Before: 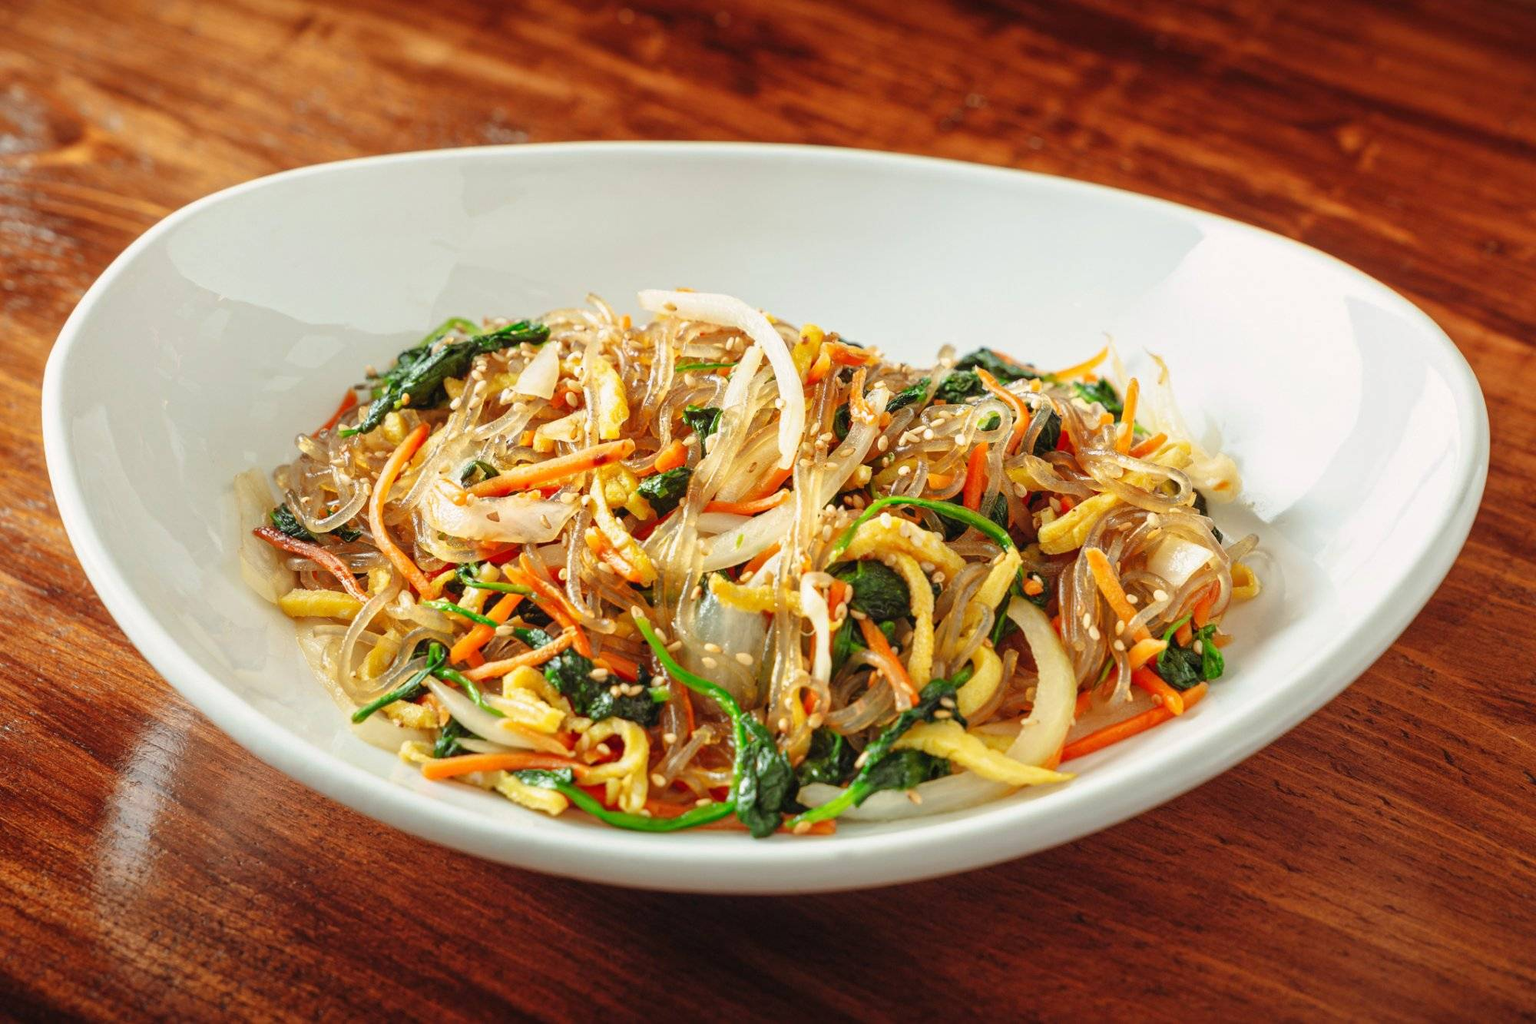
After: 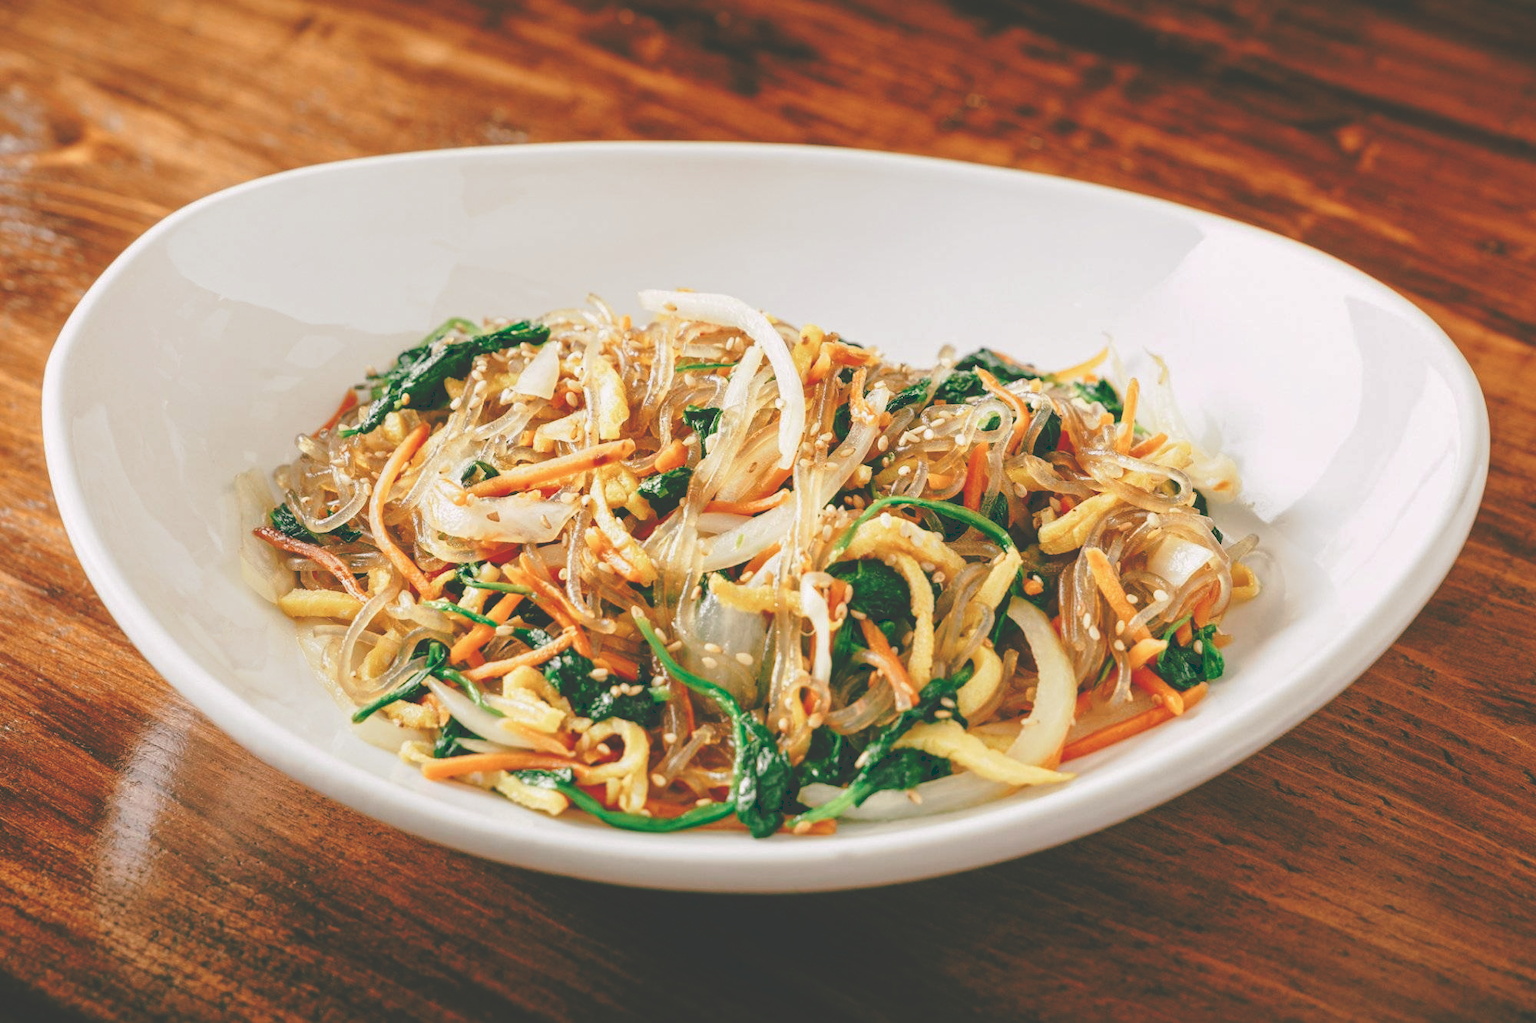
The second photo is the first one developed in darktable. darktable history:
tone curve: curves: ch0 [(0, 0) (0.003, 0.211) (0.011, 0.211) (0.025, 0.215) (0.044, 0.218) (0.069, 0.224) (0.1, 0.227) (0.136, 0.233) (0.177, 0.247) (0.224, 0.275) (0.277, 0.309) (0.335, 0.366) (0.399, 0.438) (0.468, 0.515) (0.543, 0.586) (0.623, 0.658) (0.709, 0.735) (0.801, 0.821) (0.898, 0.889) (1, 1)], preserve colors none
color look up table: target L [93.21, 91.28, 89.09, 92.23, 89.6, 74.28, 71.96, 50.94, 52.63, 44.13, 39.41, 35.44, 23.1, 201.03, 94.19, 79.55, 77.73, 73.27, 65.2, 62.99, 56.48, 57.9, 52.77, 41.4, 31.47, 30.14, 21.55, 15.36, 2.996, 81.99, 82.13, 68.17, 66.8, 68.56, 55.95, 57.53, 44.55, 43.16, 44, 41.26, 43.8, 8.596, 86.89, 74.27, 77.63, 57.47, 54.16, 37.85, 12.44], target a [-7.497, -16.02, -29.17, -13.57, -24.42, -0.566, -16.45, -41, -13.9, -27.83, -19.12, -35.85, -54.82, 0, 2.395, 5.966, 15.94, 30.73, 41.6, 27.02, 68.7, 25.11, 53.11, 5.782, -0.37, 26.62, 18.97, -30.41, -8.823, 13.71, 35.59, 51.11, 29.24, 53.97, 18.08, 60.48, 11, 11.98, 46.61, 33.32, 50.81, -11.47, -25.5, -15.15, -18.65, -3.069, -4.122, -11.04, -36.09], target b [46.67, 17.07, 36.93, 0.754, 15.02, 7.465, 49.71, 30.19, 18.4, 11.28, 1.992, 27.34, 19.35, -0.001, 5.547, 44.38, 63.5, 41.68, 59.41, 16.14, 23.95, 52.87, 37.7, 26.05, 5.243, 6.539, 33.42, 25.58, 4.299, -19.14, -18.01, 2.817, -41.87, -34.5, -5.66, -18.52, -28.55, -57.25, -2.022, -24.29, -55.78, -21.28, -10.96, -25.47, 0.811, -17.6, -51.07, -19.37, -16.76], num patches 49
